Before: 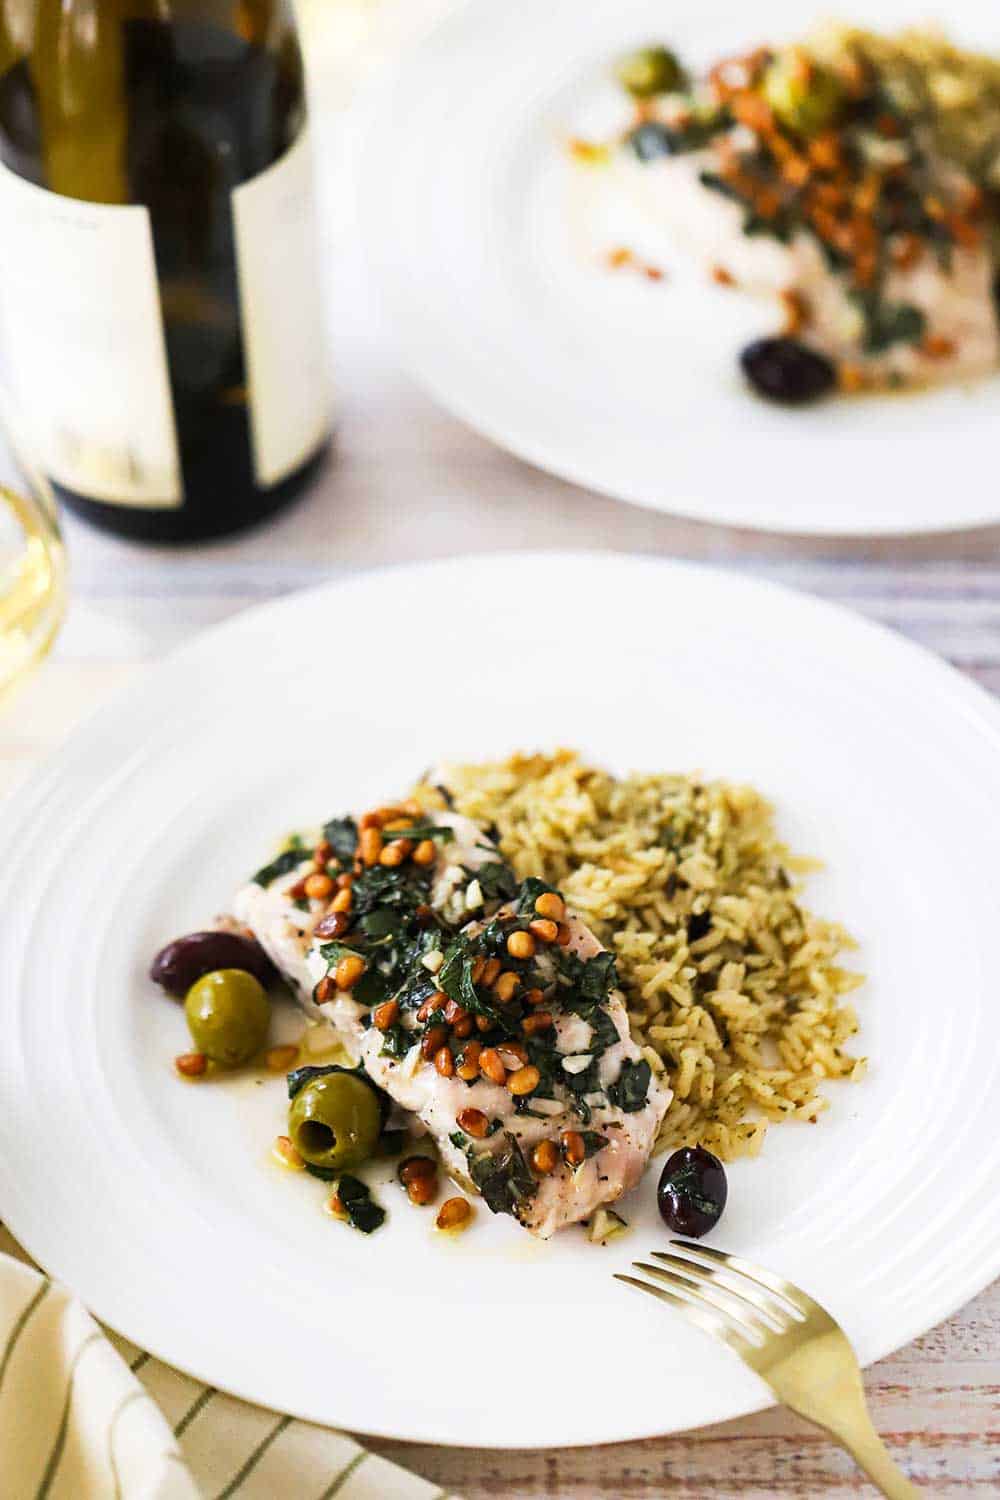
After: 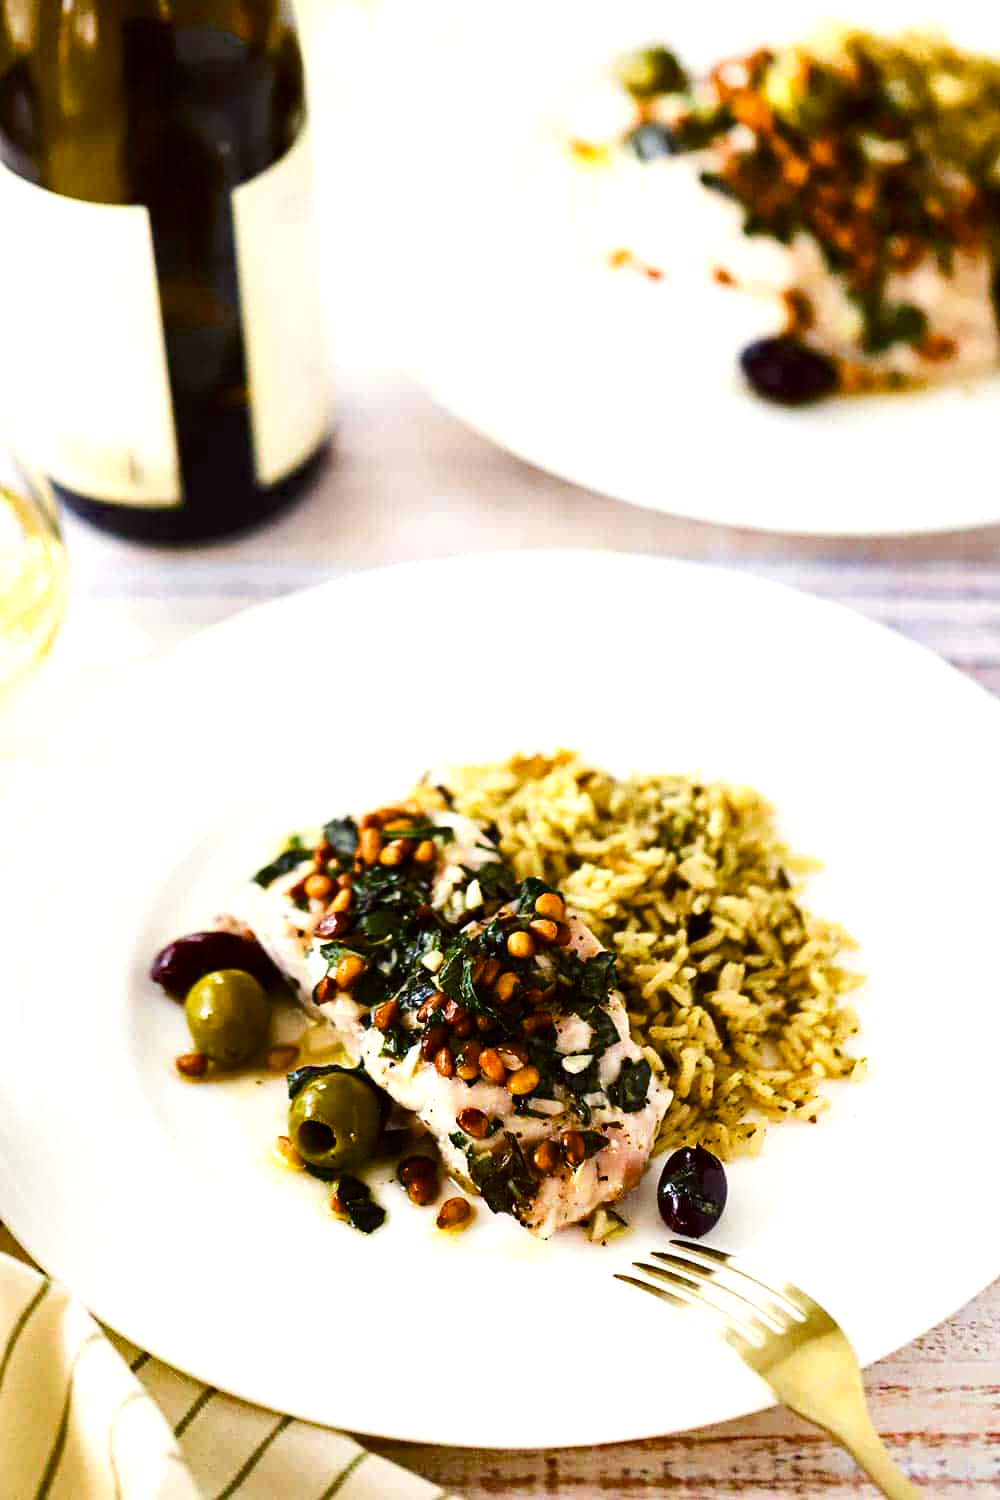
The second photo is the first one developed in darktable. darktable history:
color correction: highlights a* -1.18, highlights b* 4.54, shadows a* 3.61
contrast brightness saturation: contrast 0.047
color balance rgb: highlights gain › chroma 0.271%, highlights gain › hue 331.62°, perceptual saturation grading › global saturation 20%, perceptual saturation grading › highlights -25.789%, perceptual saturation grading › shadows 50.172%, perceptual brilliance grading › highlights 18.023%, perceptual brilliance grading › mid-tones 30.941%, perceptual brilliance grading › shadows -31.697%, global vibrance 15.991%, saturation formula JzAzBz (2021)
